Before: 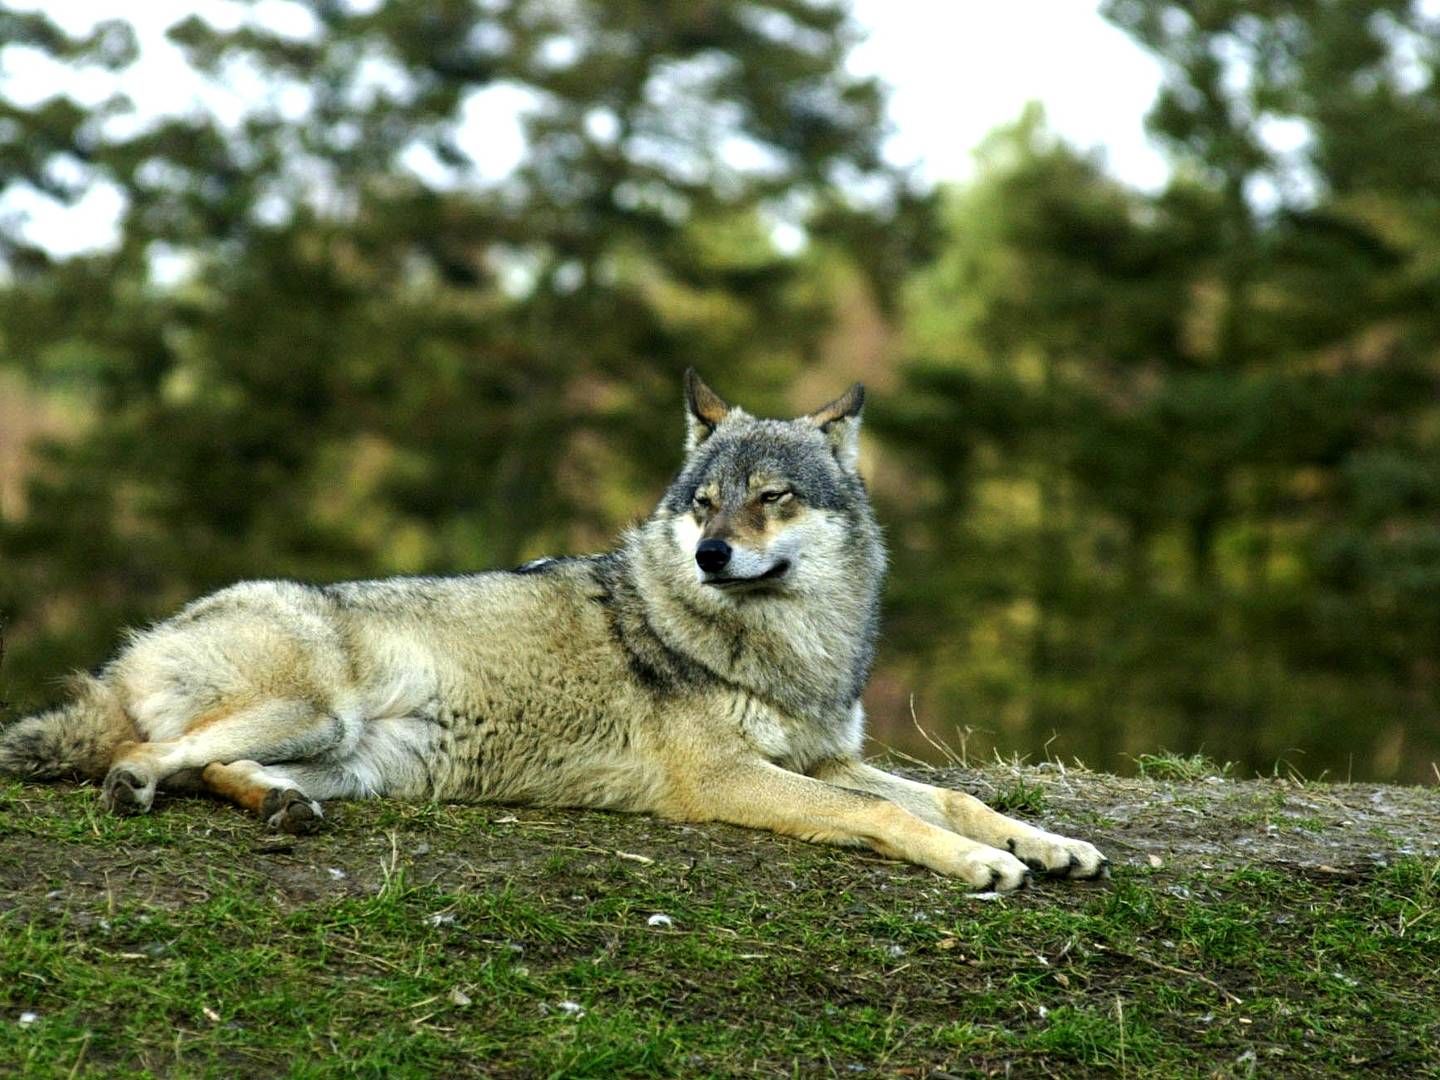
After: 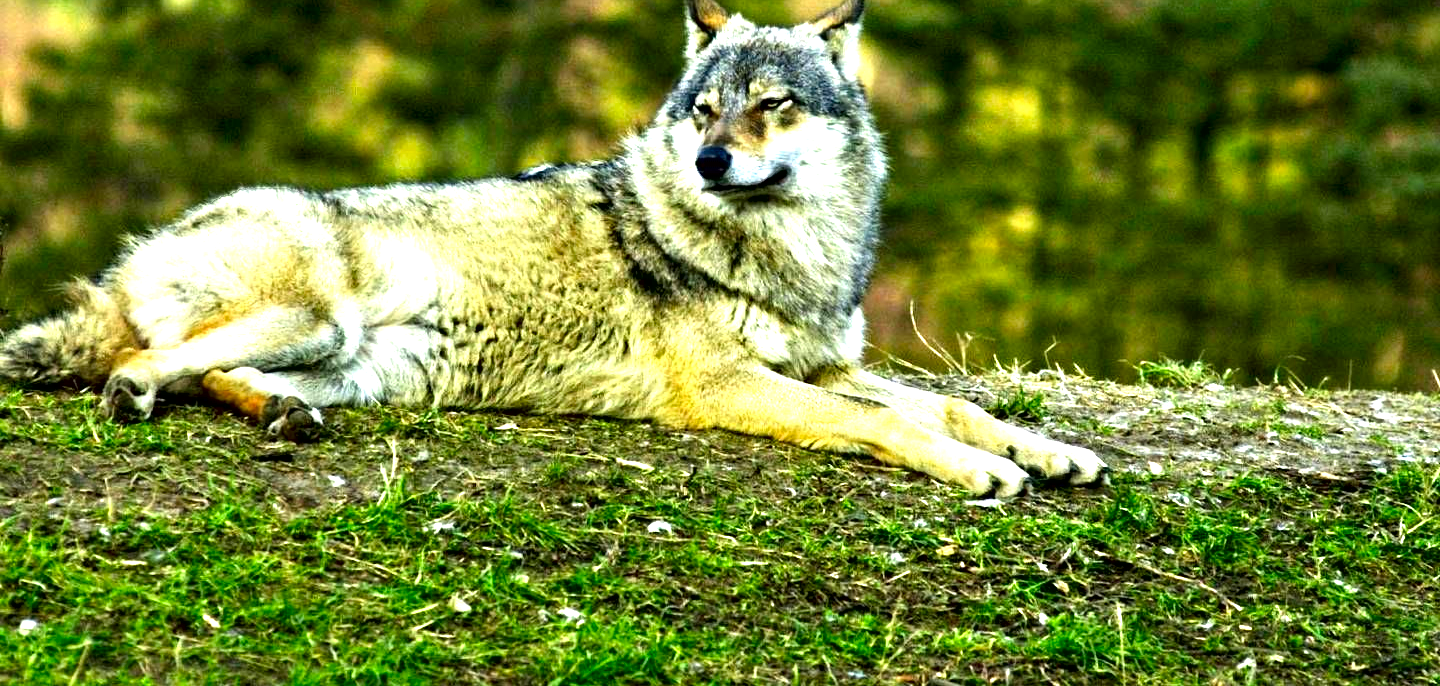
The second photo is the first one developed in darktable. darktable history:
contrast equalizer: y [[0.511, 0.558, 0.631, 0.632, 0.559, 0.512], [0.5 ×6], [0.5 ×6], [0 ×6], [0 ×6]]
exposure: black level correction 0, exposure 1 EV, compensate exposure bias true, compensate highlight preservation false
crop and rotate: top 36.435%
contrast brightness saturation: saturation 0.5
